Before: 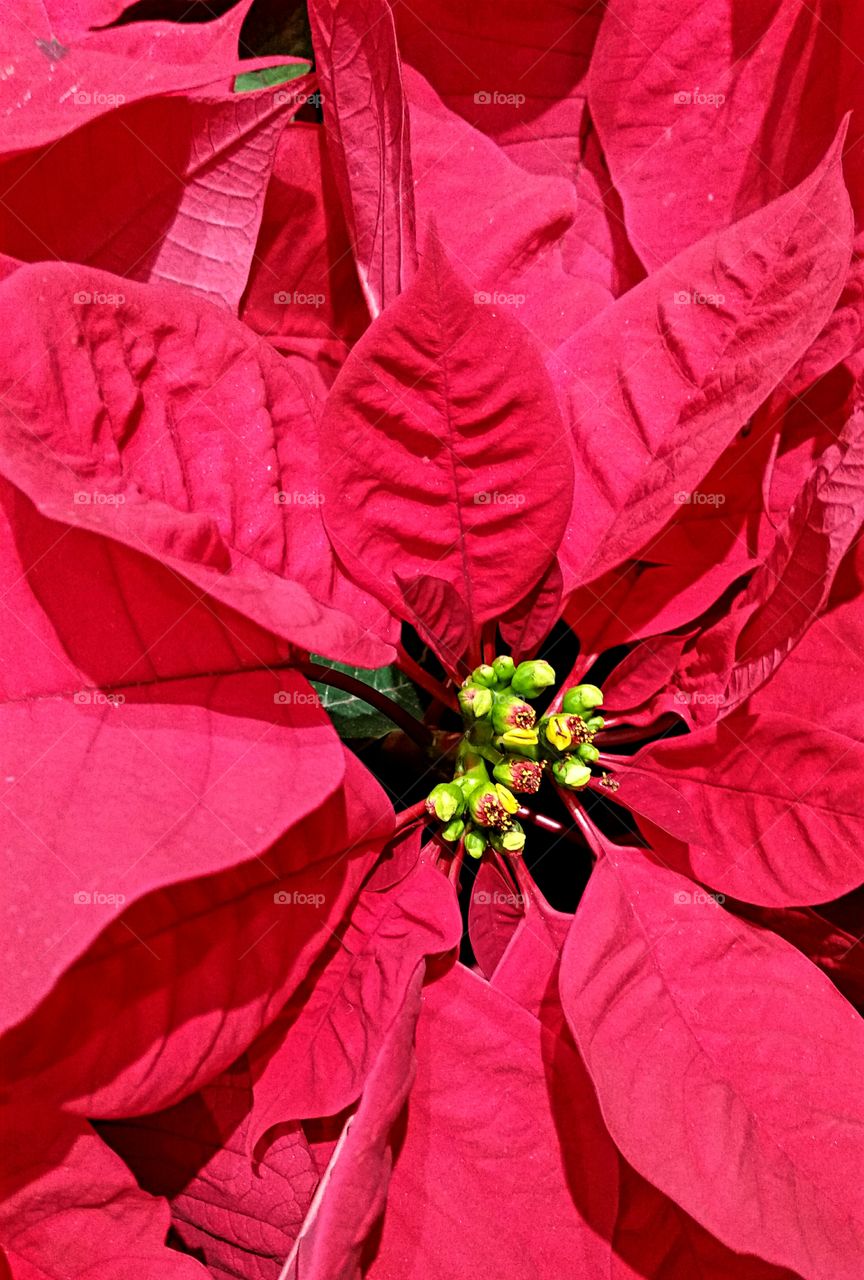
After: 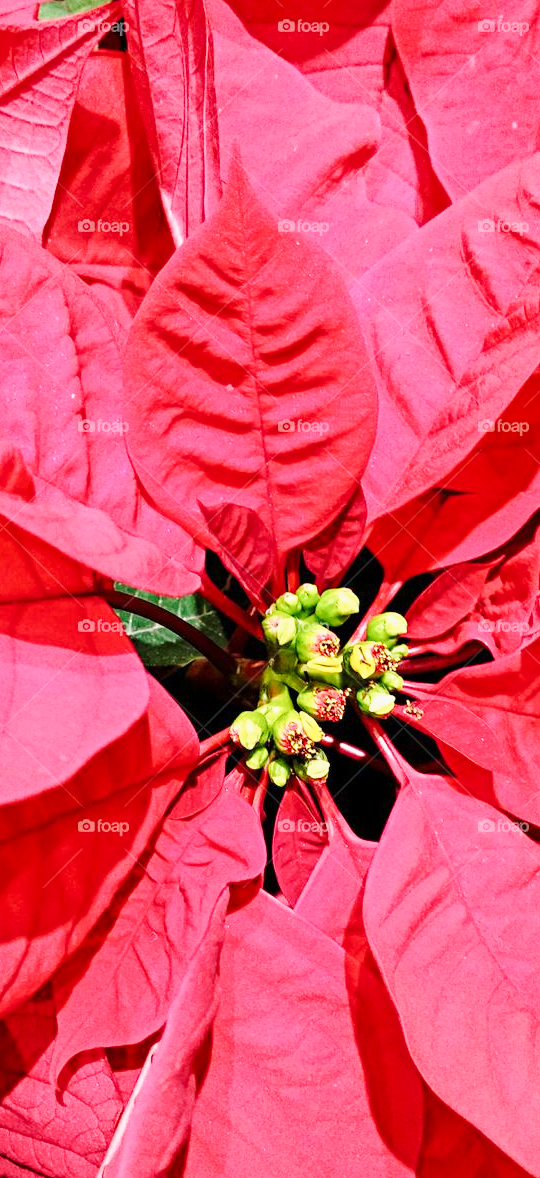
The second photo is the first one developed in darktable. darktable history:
shadows and highlights: shadows 75.4, highlights -25.25, soften with gaussian
base curve: curves: ch0 [(0, 0) (0.025, 0.046) (0.112, 0.277) (0.467, 0.74) (0.814, 0.929) (1, 0.942)], preserve colors none
crop and rotate: left 22.76%, top 5.625%, right 14.73%, bottom 2.284%
